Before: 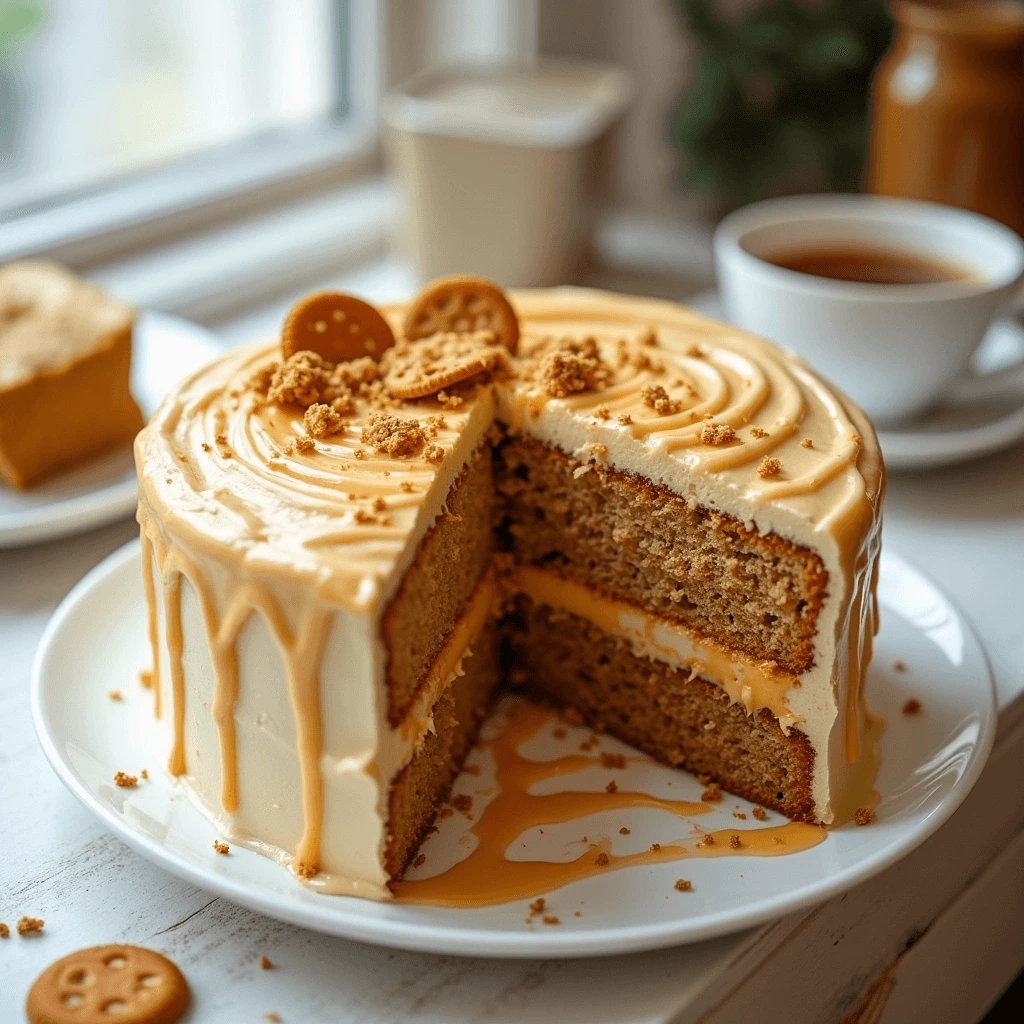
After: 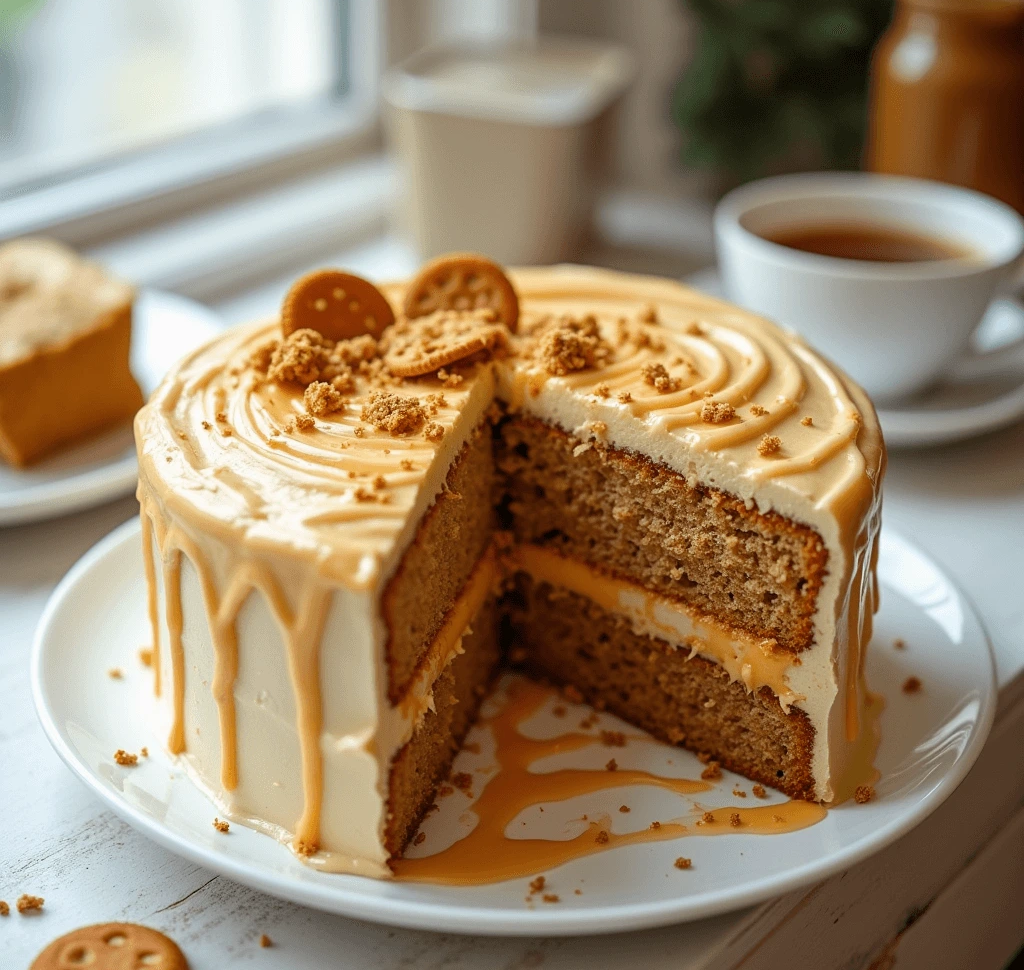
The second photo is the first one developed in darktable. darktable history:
crop and rotate: top 2.185%, bottom 3.078%
